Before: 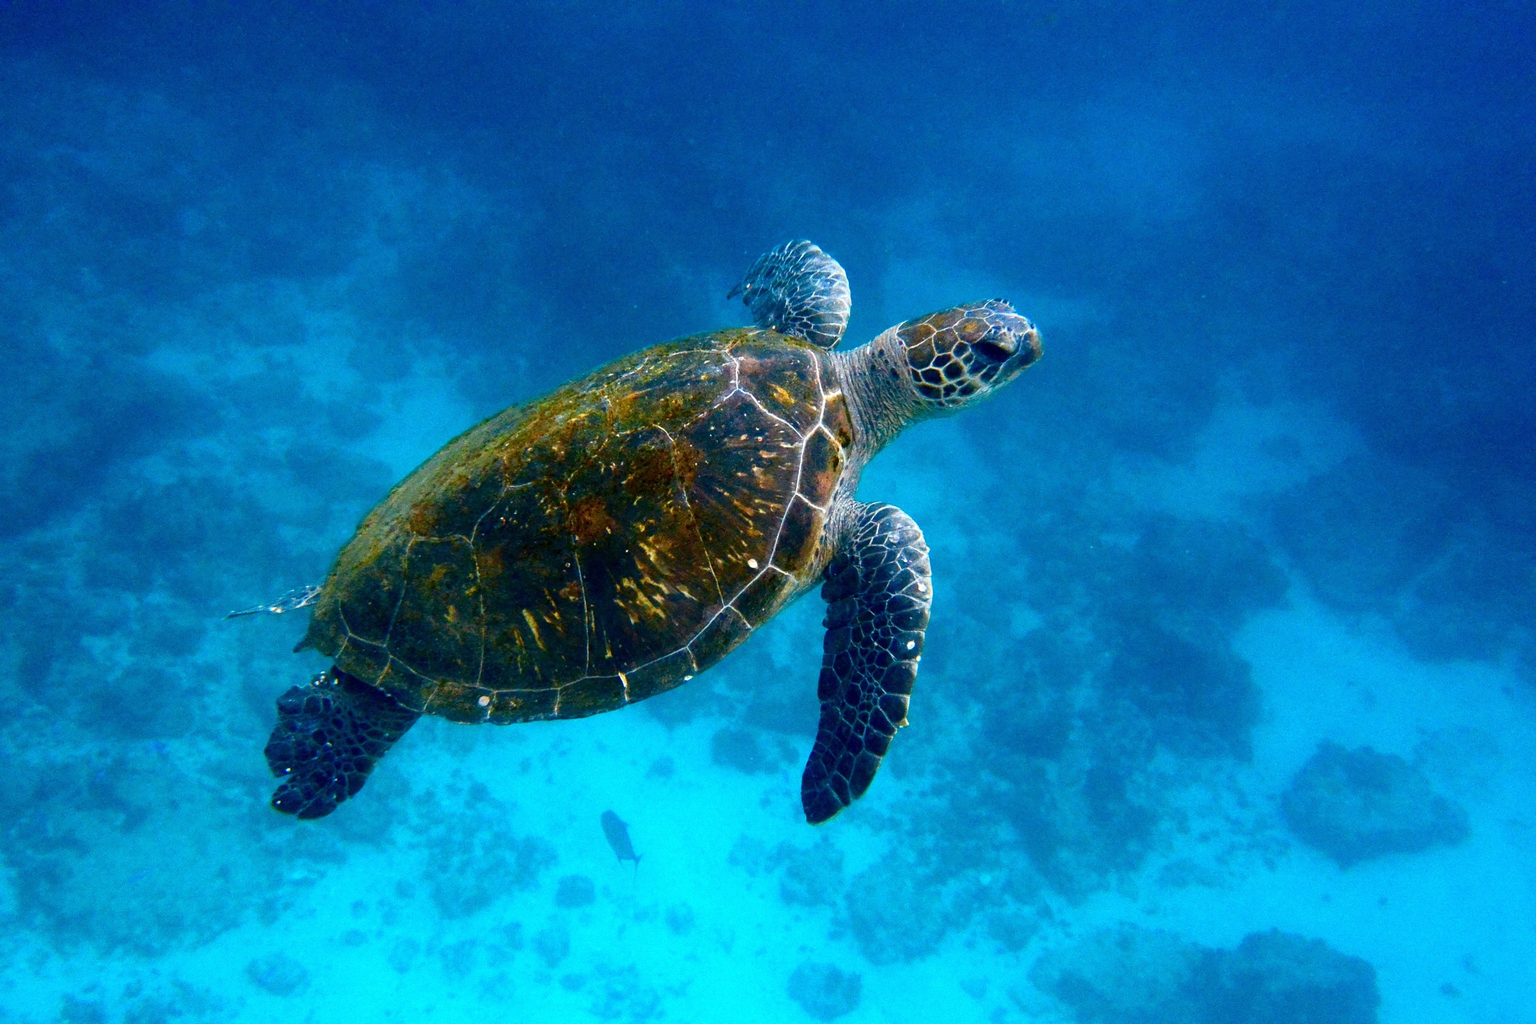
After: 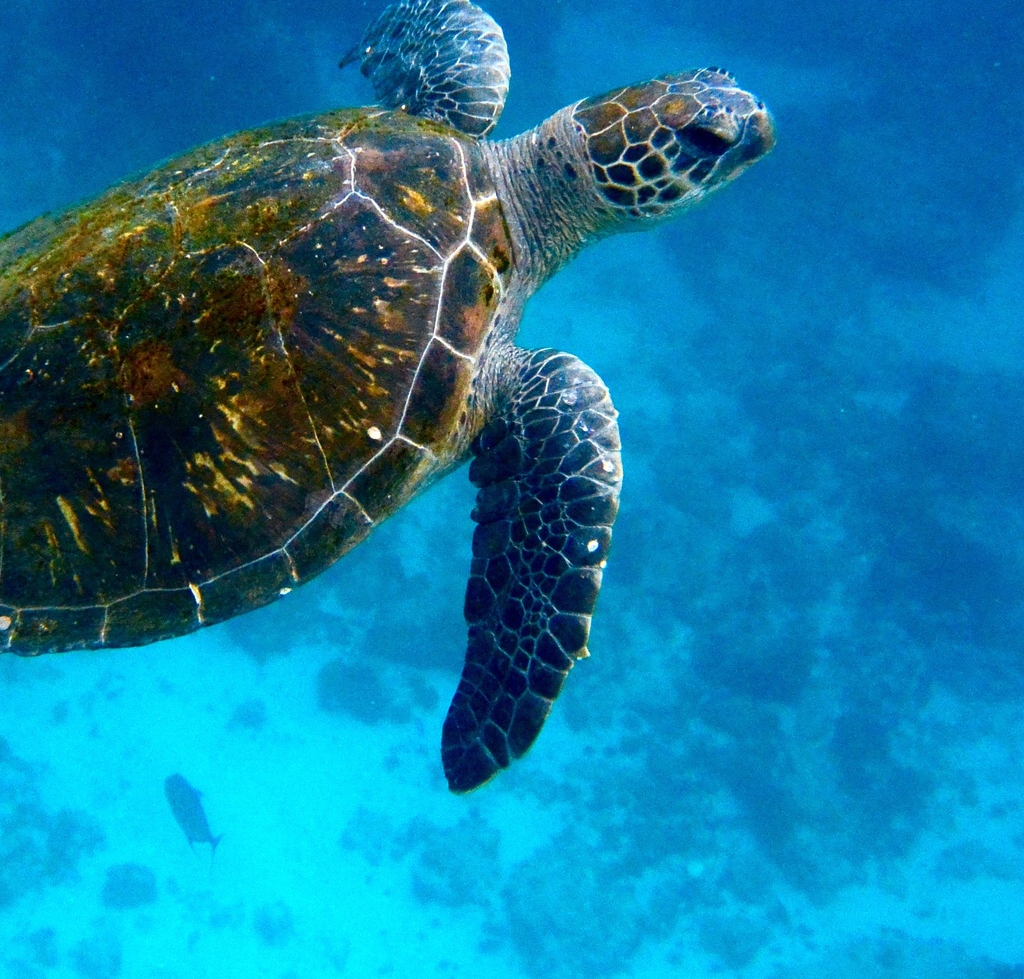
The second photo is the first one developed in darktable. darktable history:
crop: left 31.362%, top 24.41%, right 20.32%, bottom 6.343%
